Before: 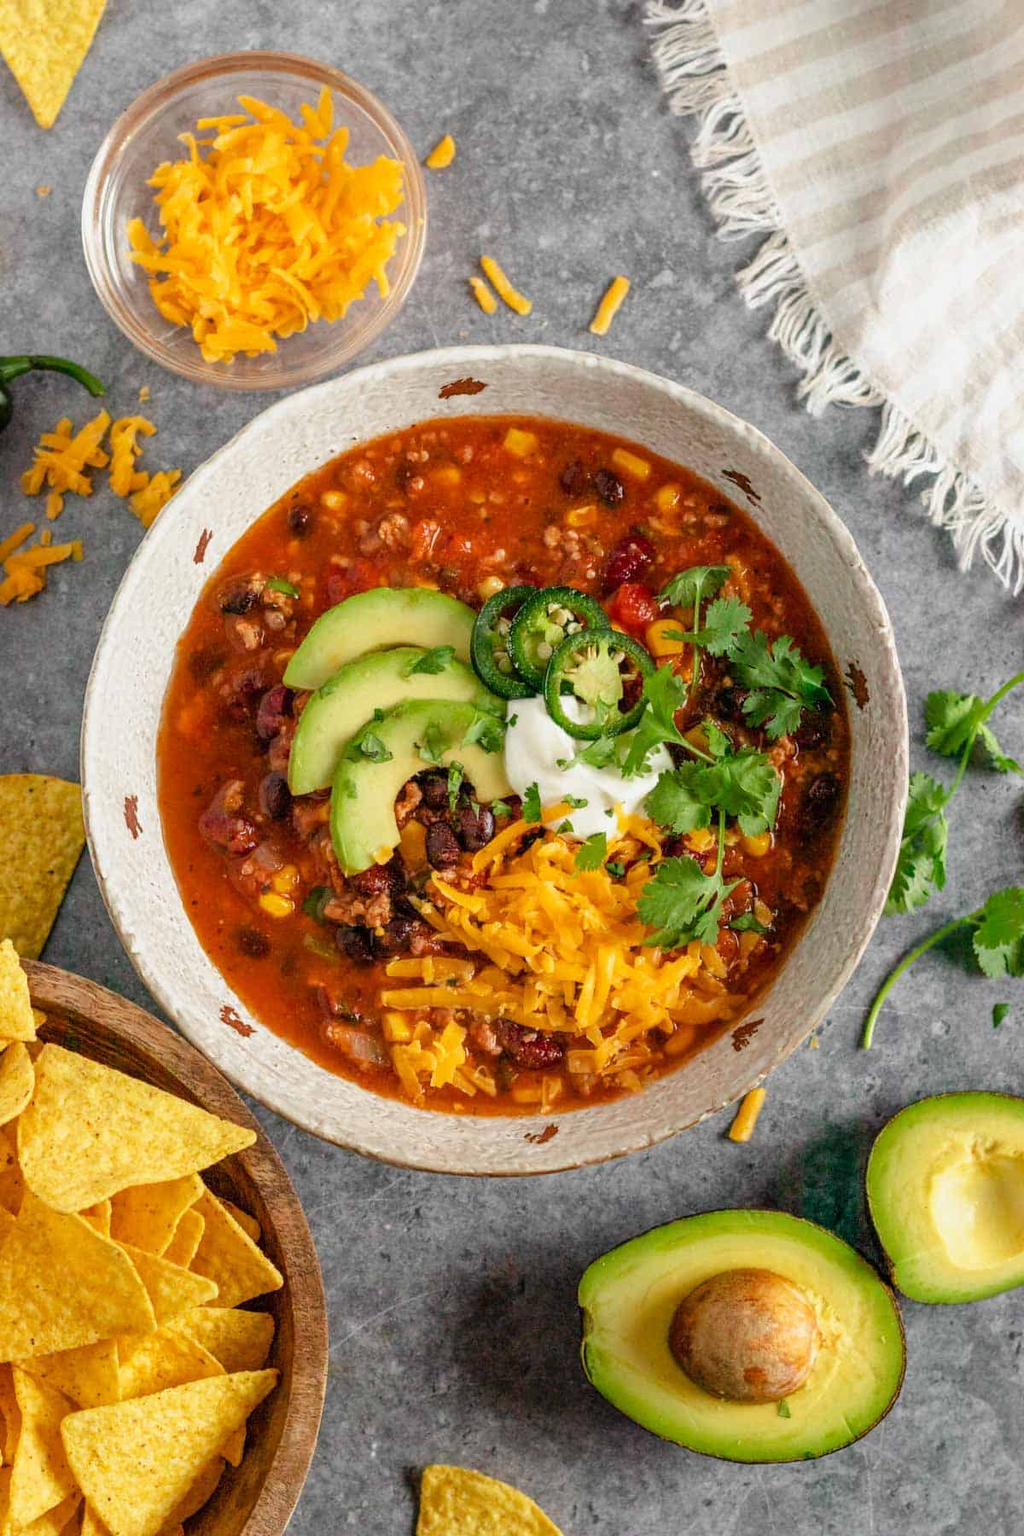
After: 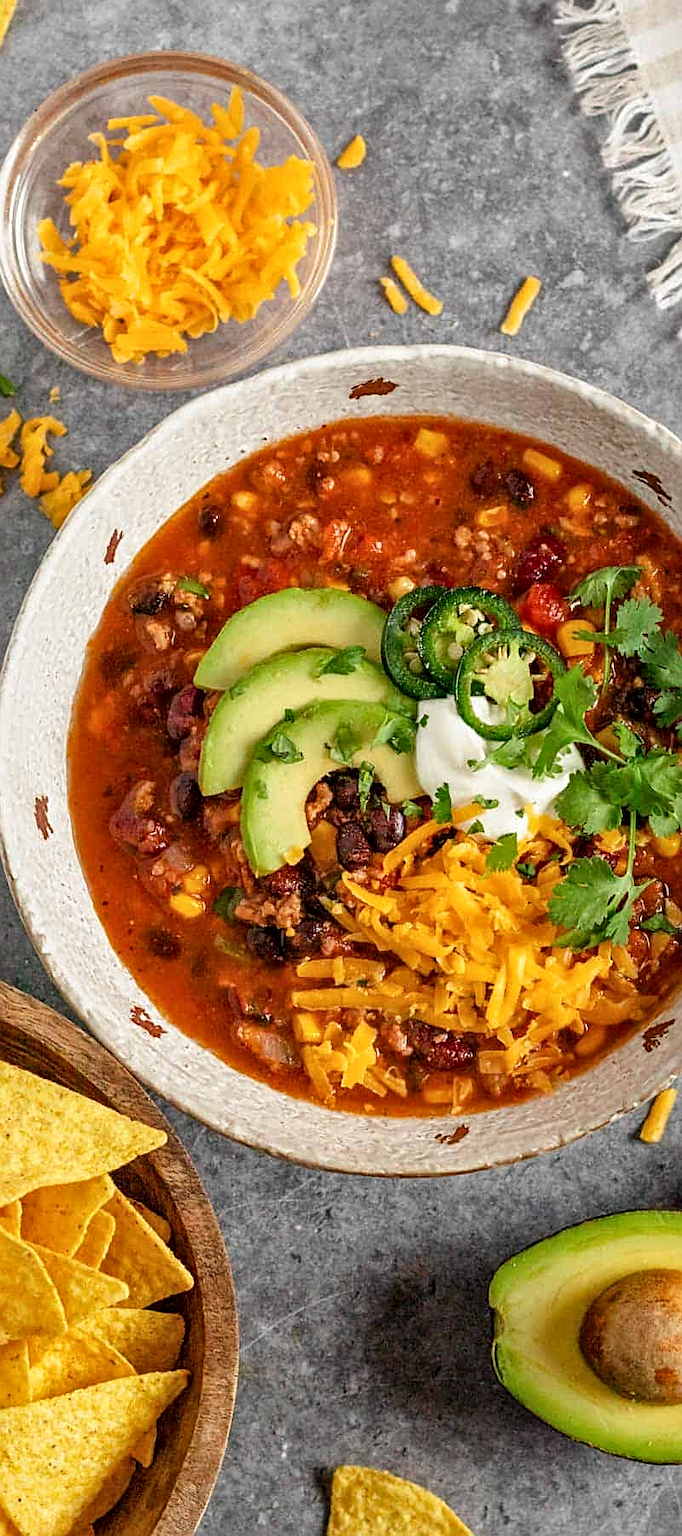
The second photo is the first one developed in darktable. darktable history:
sharpen: on, module defaults
crop and rotate: left 8.786%, right 24.548%
local contrast: mode bilateral grid, contrast 30, coarseness 25, midtone range 0.2
